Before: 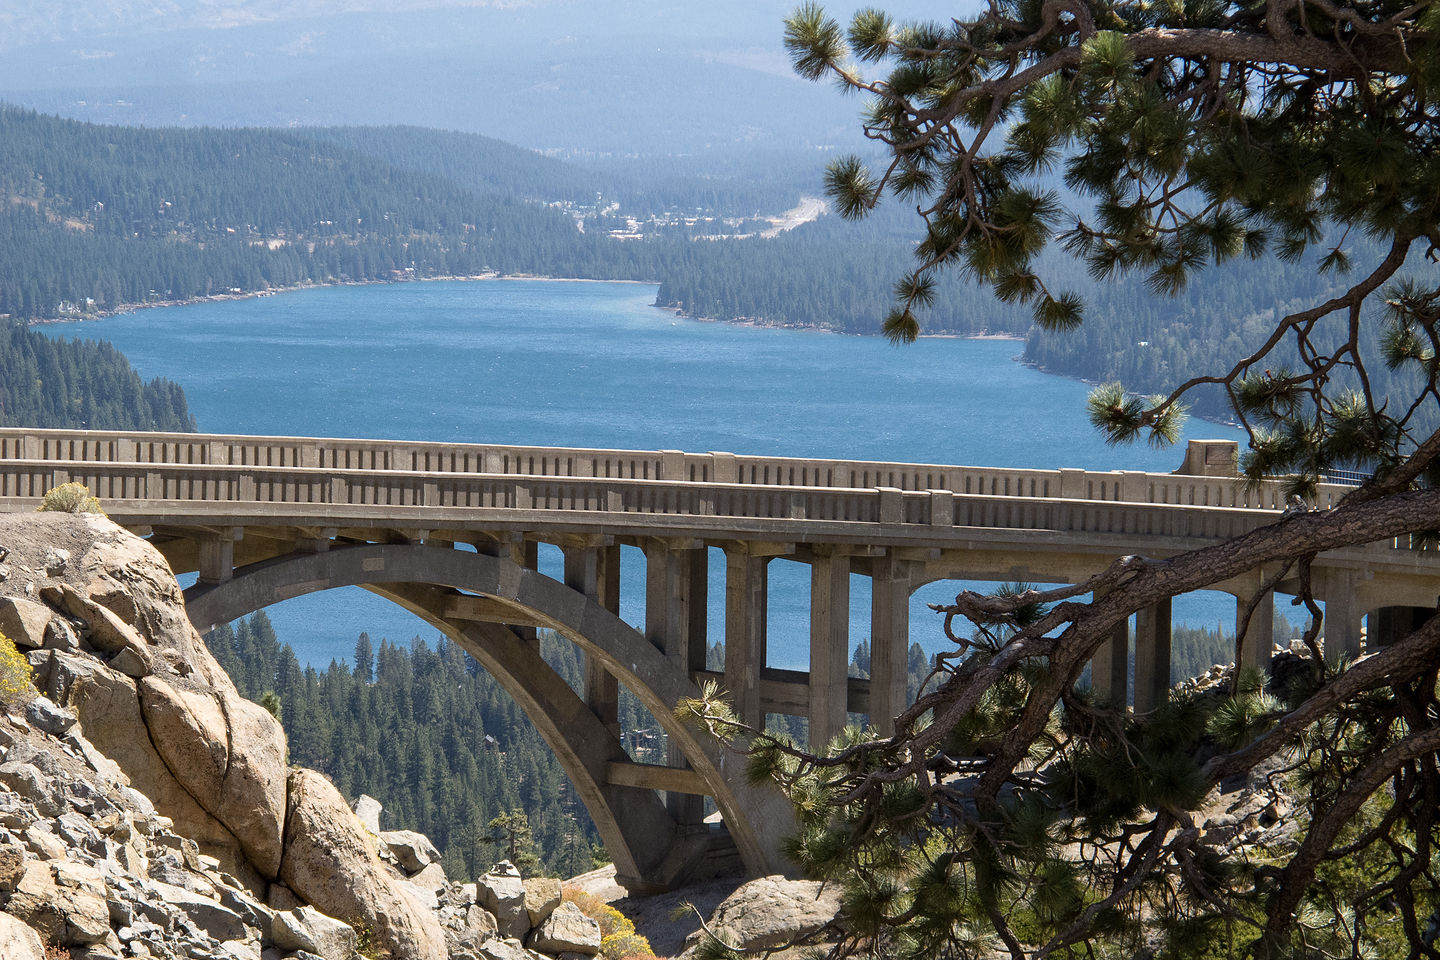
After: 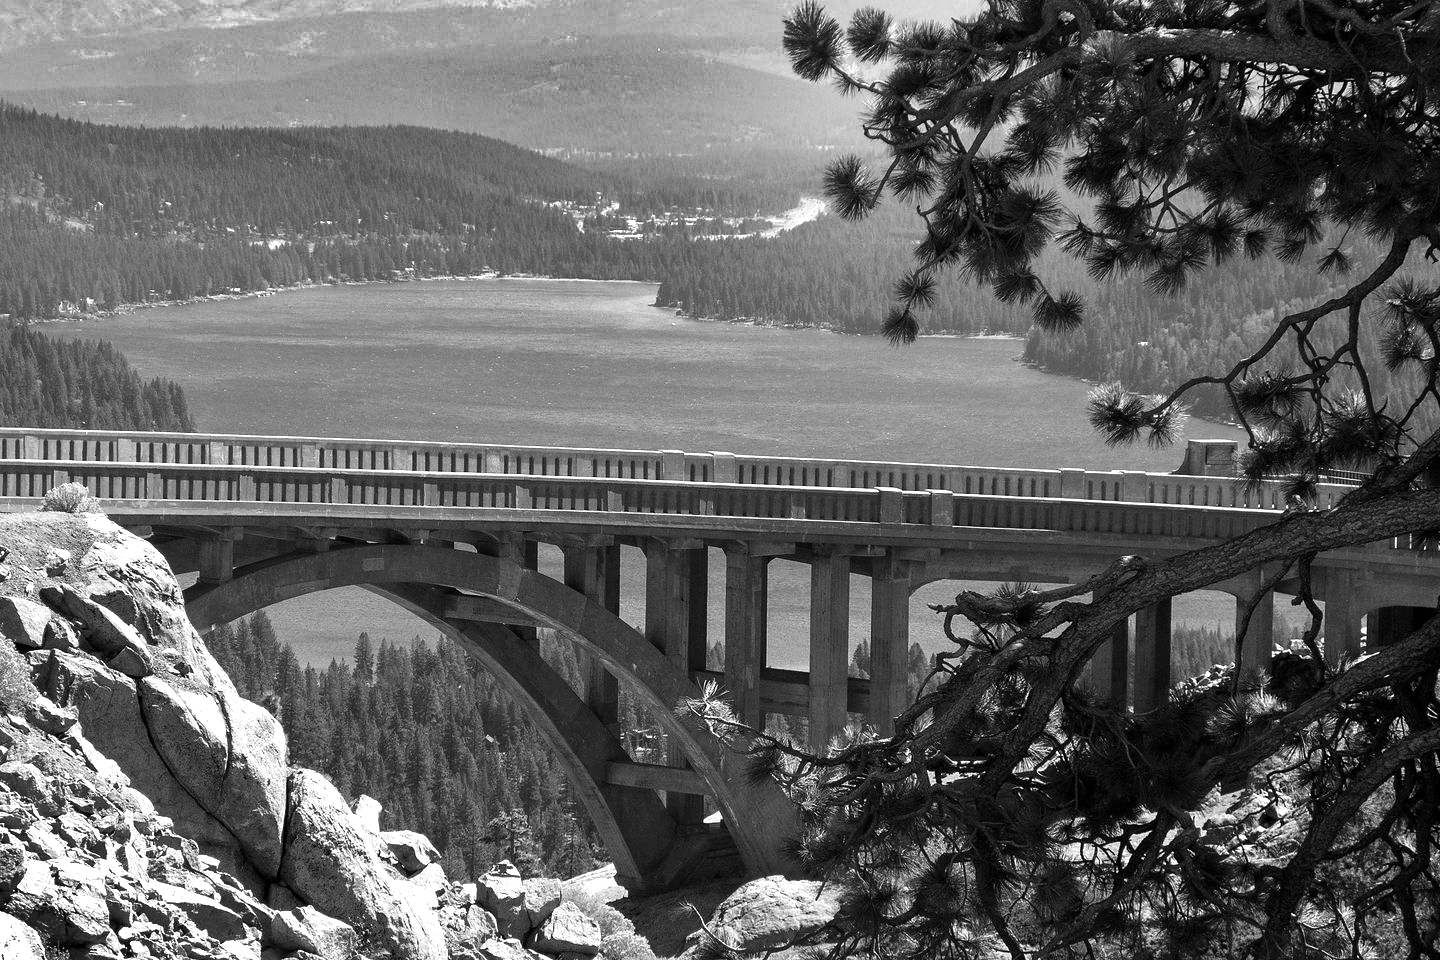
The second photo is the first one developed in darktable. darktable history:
shadows and highlights: shadows 20.91, highlights -82.73, soften with gaussian
color balance rgb: linear chroma grading › global chroma 9%, perceptual saturation grading › global saturation 36%, perceptual saturation grading › shadows 35%, perceptual brilliance grading › global brilliance 15%, perceptual brilliance grading › shadows -35%, global vibrance 15%
monochrome: on, module defaults
